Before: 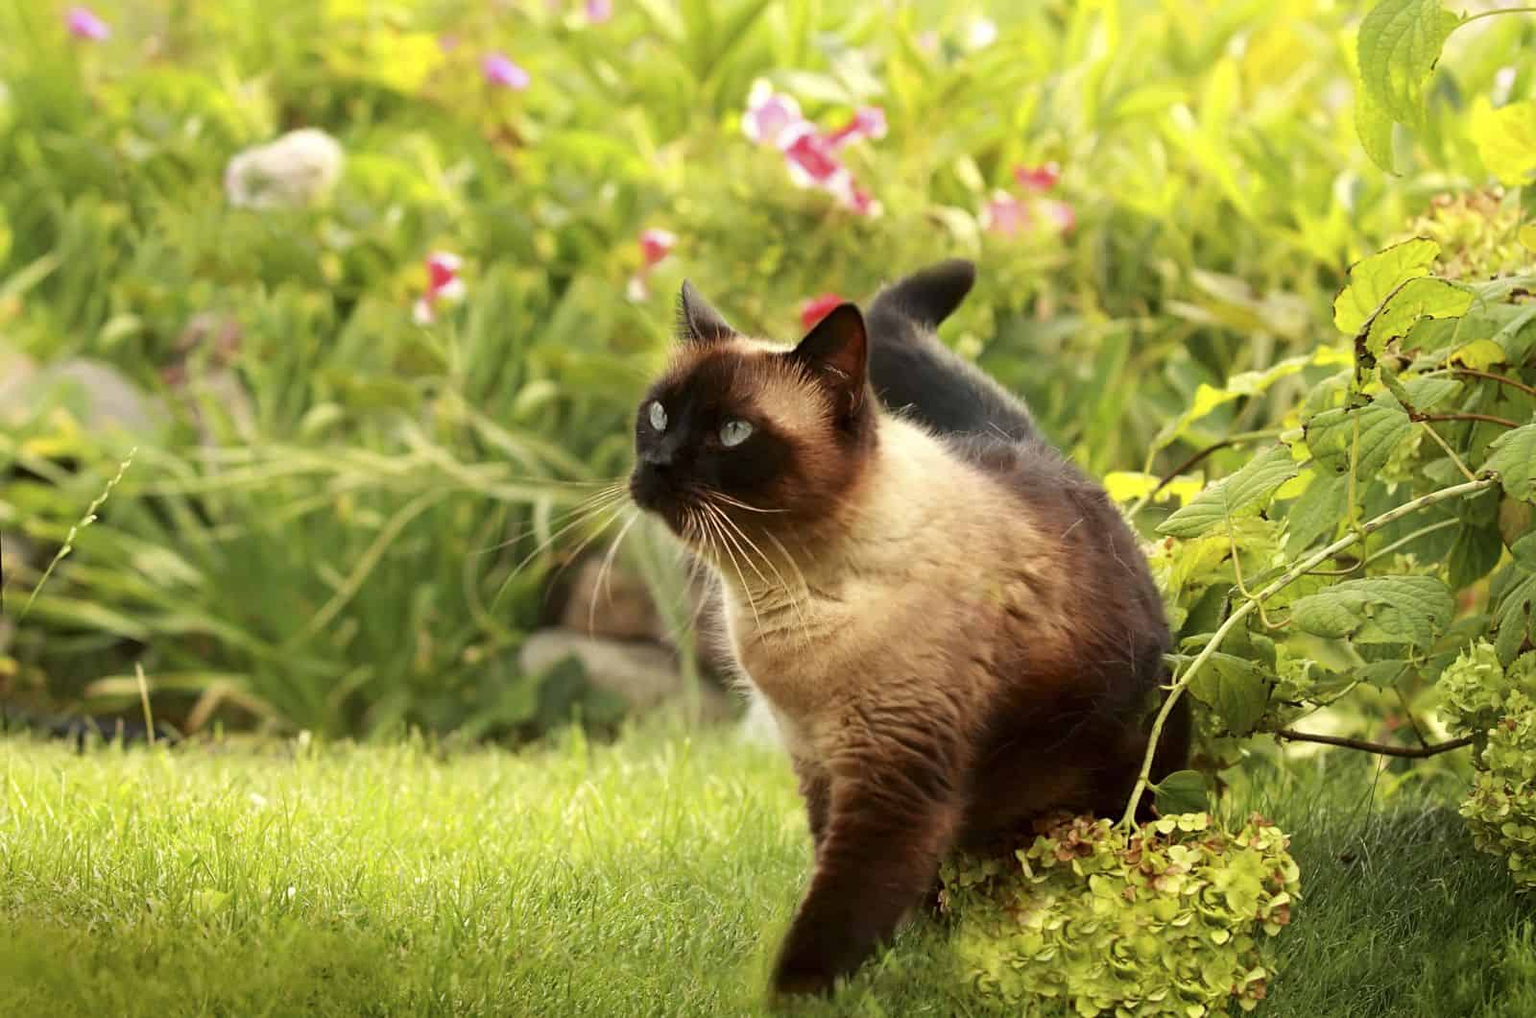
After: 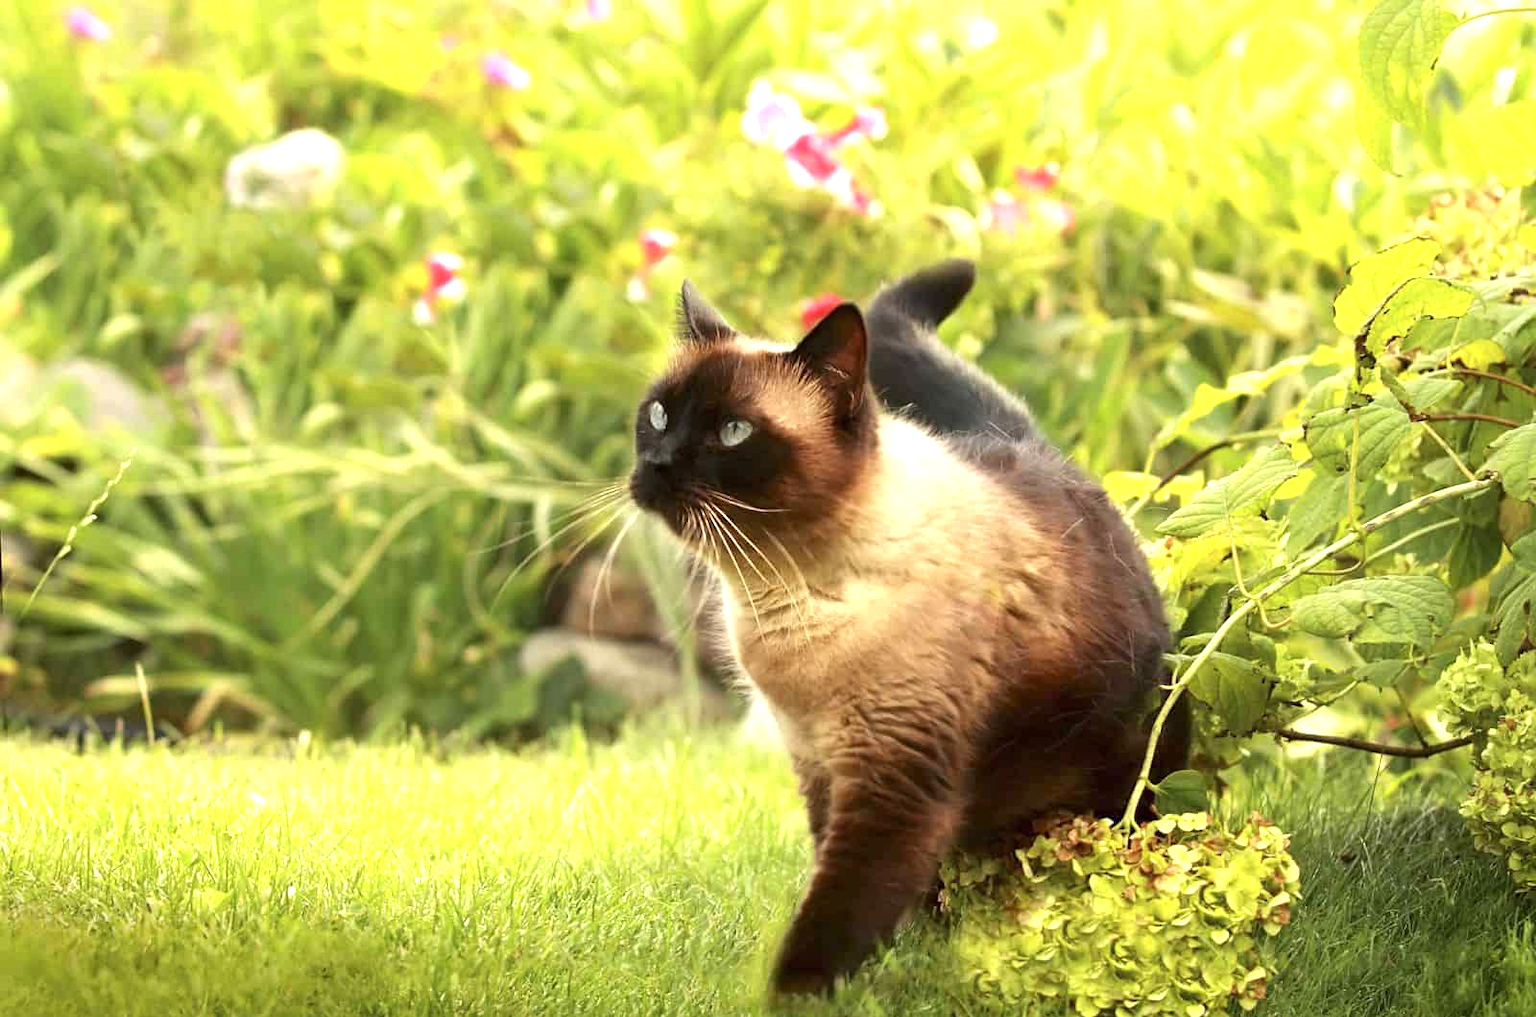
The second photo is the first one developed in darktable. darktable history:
exposure: exposure 0.75 EV, compensate highlight preservation false
